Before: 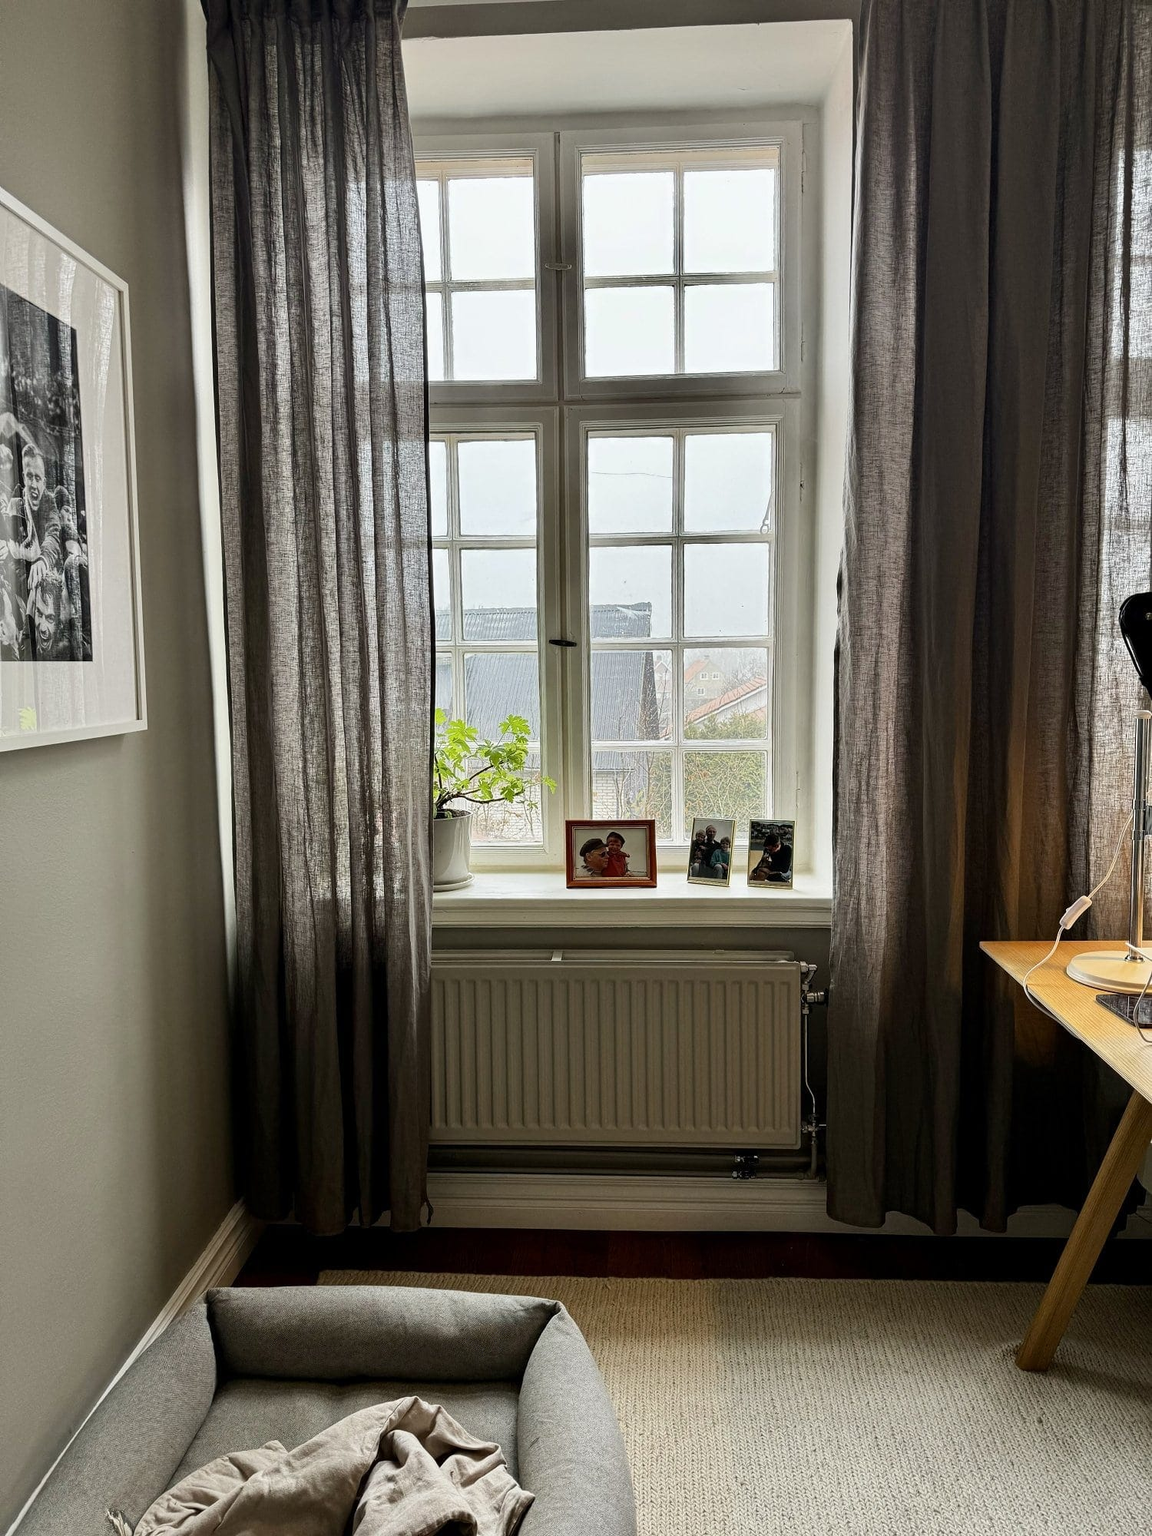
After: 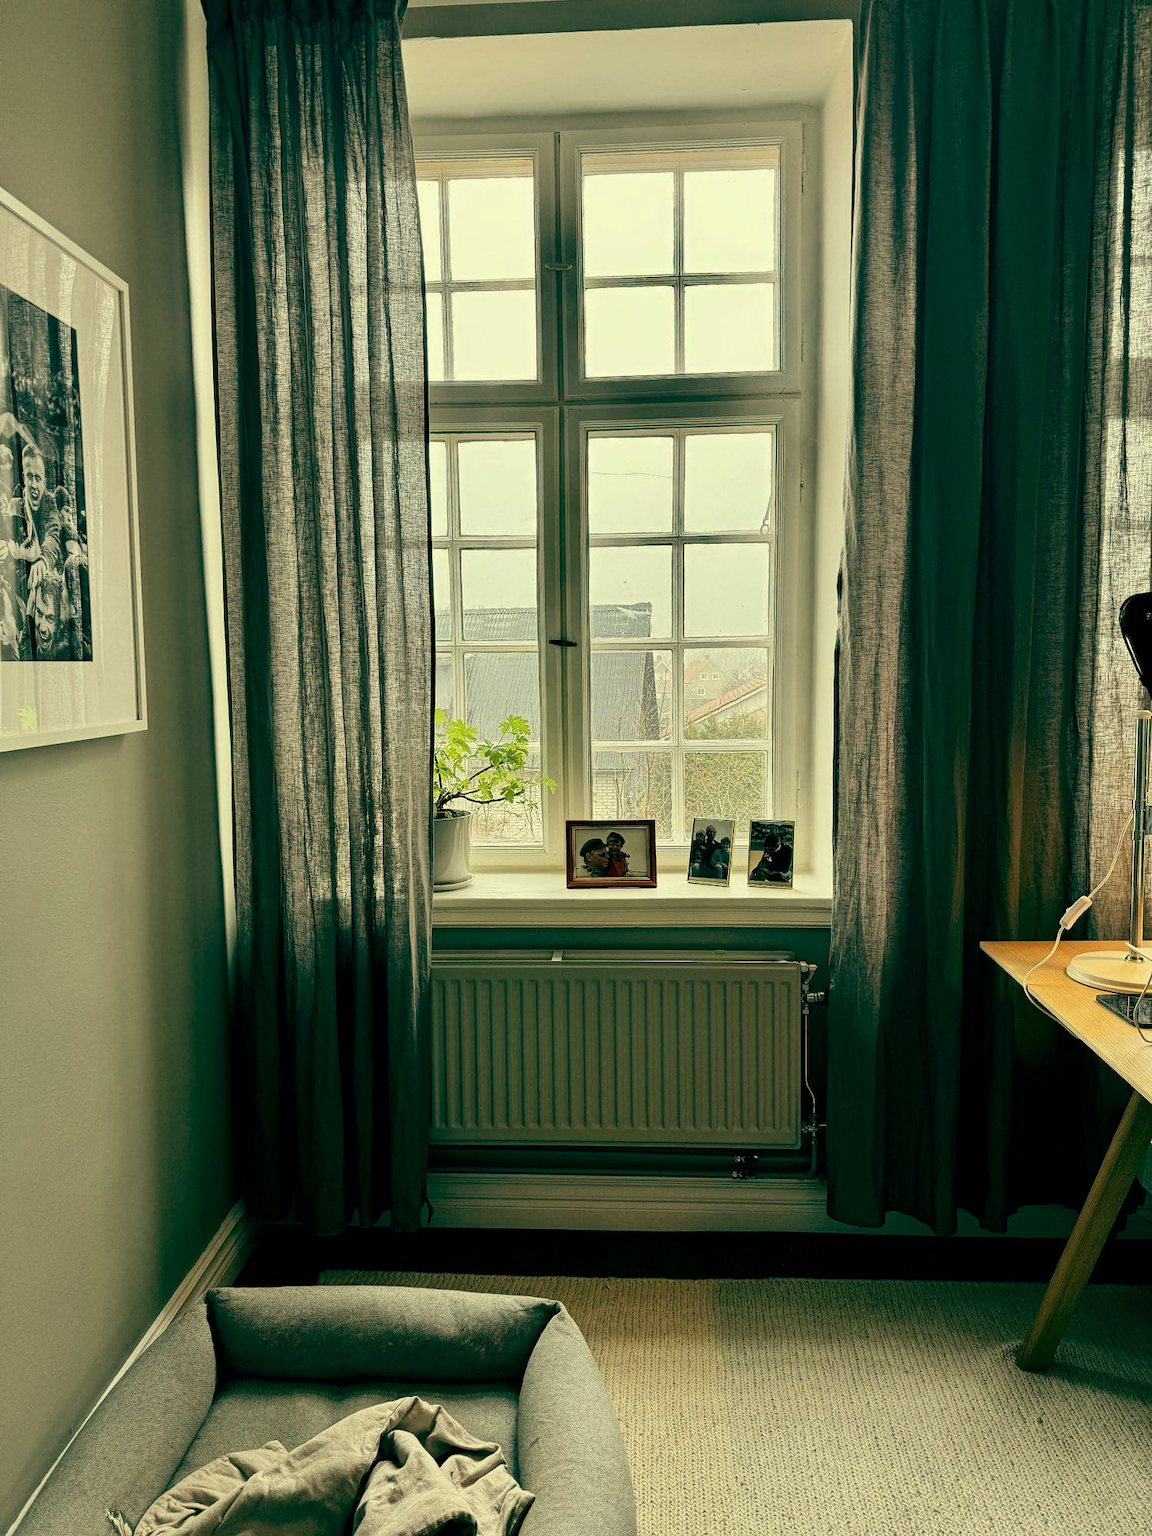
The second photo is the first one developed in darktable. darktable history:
color balance: mode lift, gamma, gain (sRGB), lift [1, 0.69, 1, 1], gamma [1, 1.482, 1, 1], gain [1, 1, 1, 0.802]
exposure: compensate highlight preservation false
